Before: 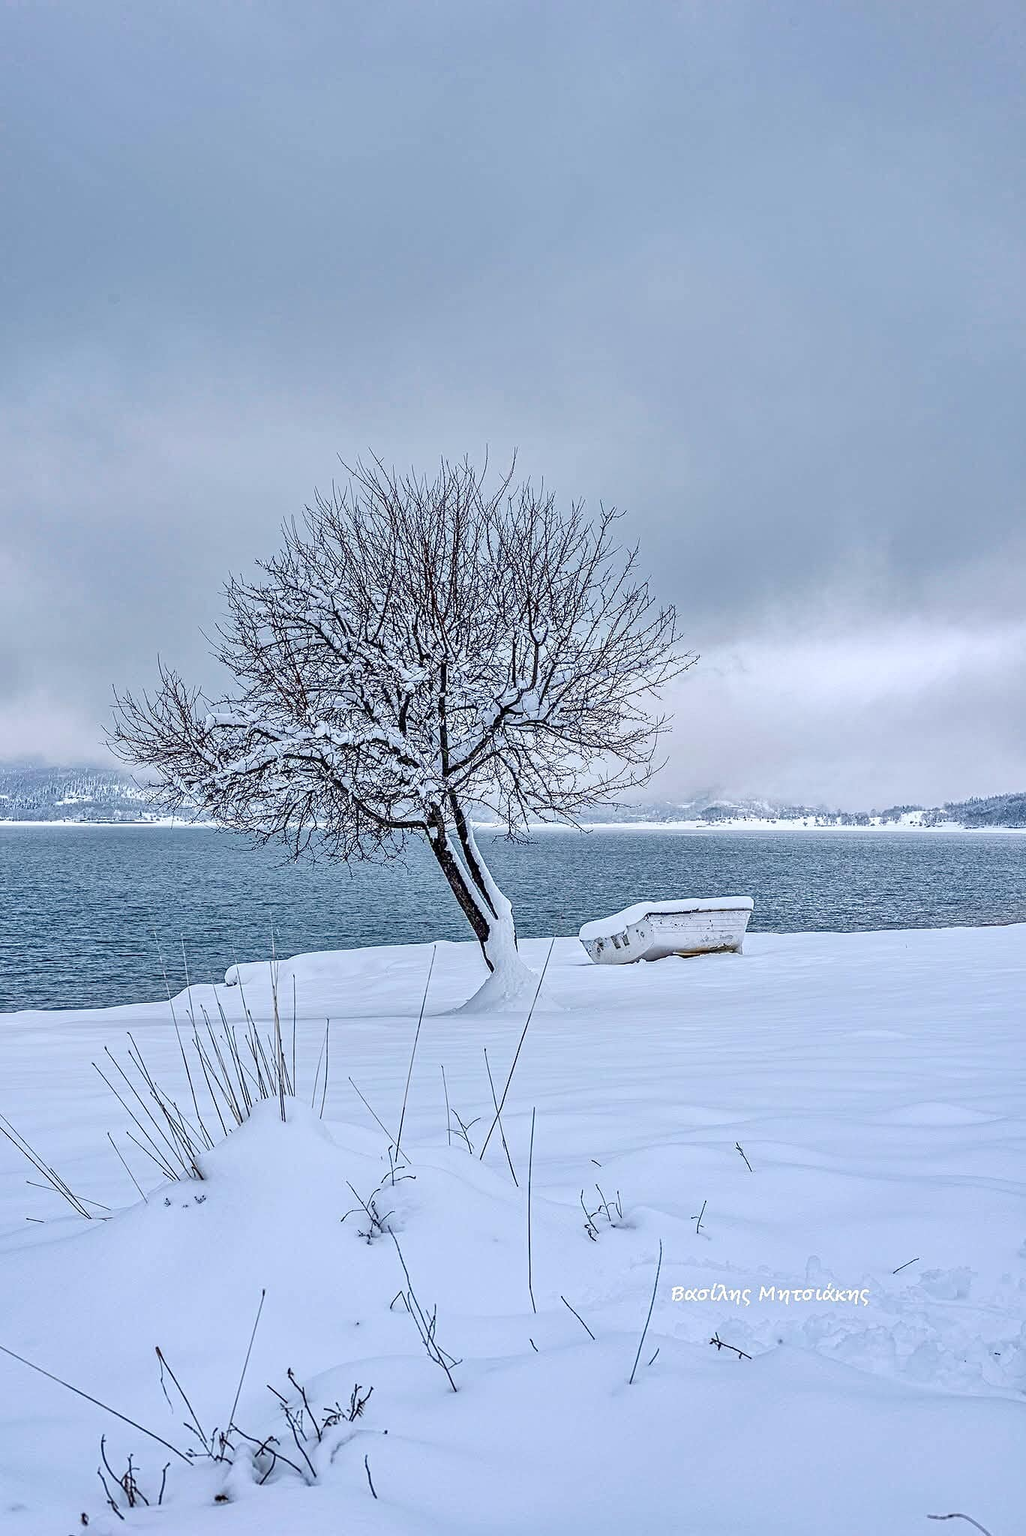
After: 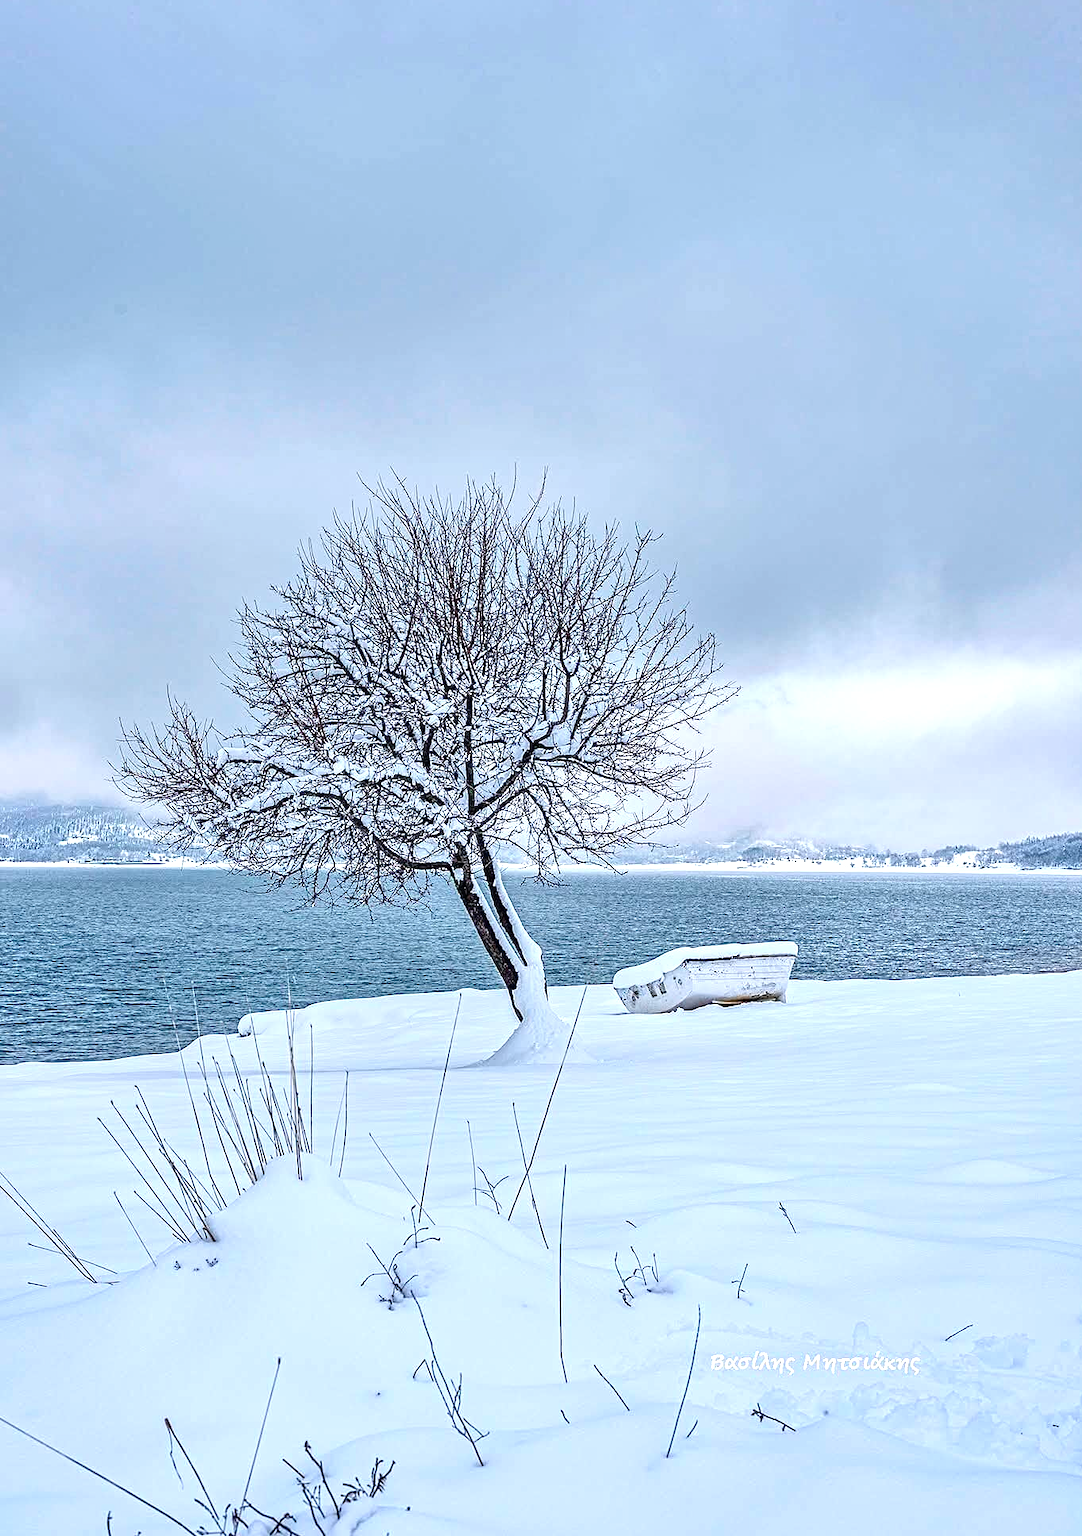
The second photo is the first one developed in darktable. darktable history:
exposure: black level correction 0, exposure 0.5 EV, compensate highlight preservation false
contrast brightness saturation: saturation -0.05
crop: top 0.448%, right 0.264%, bottom 5.045%
